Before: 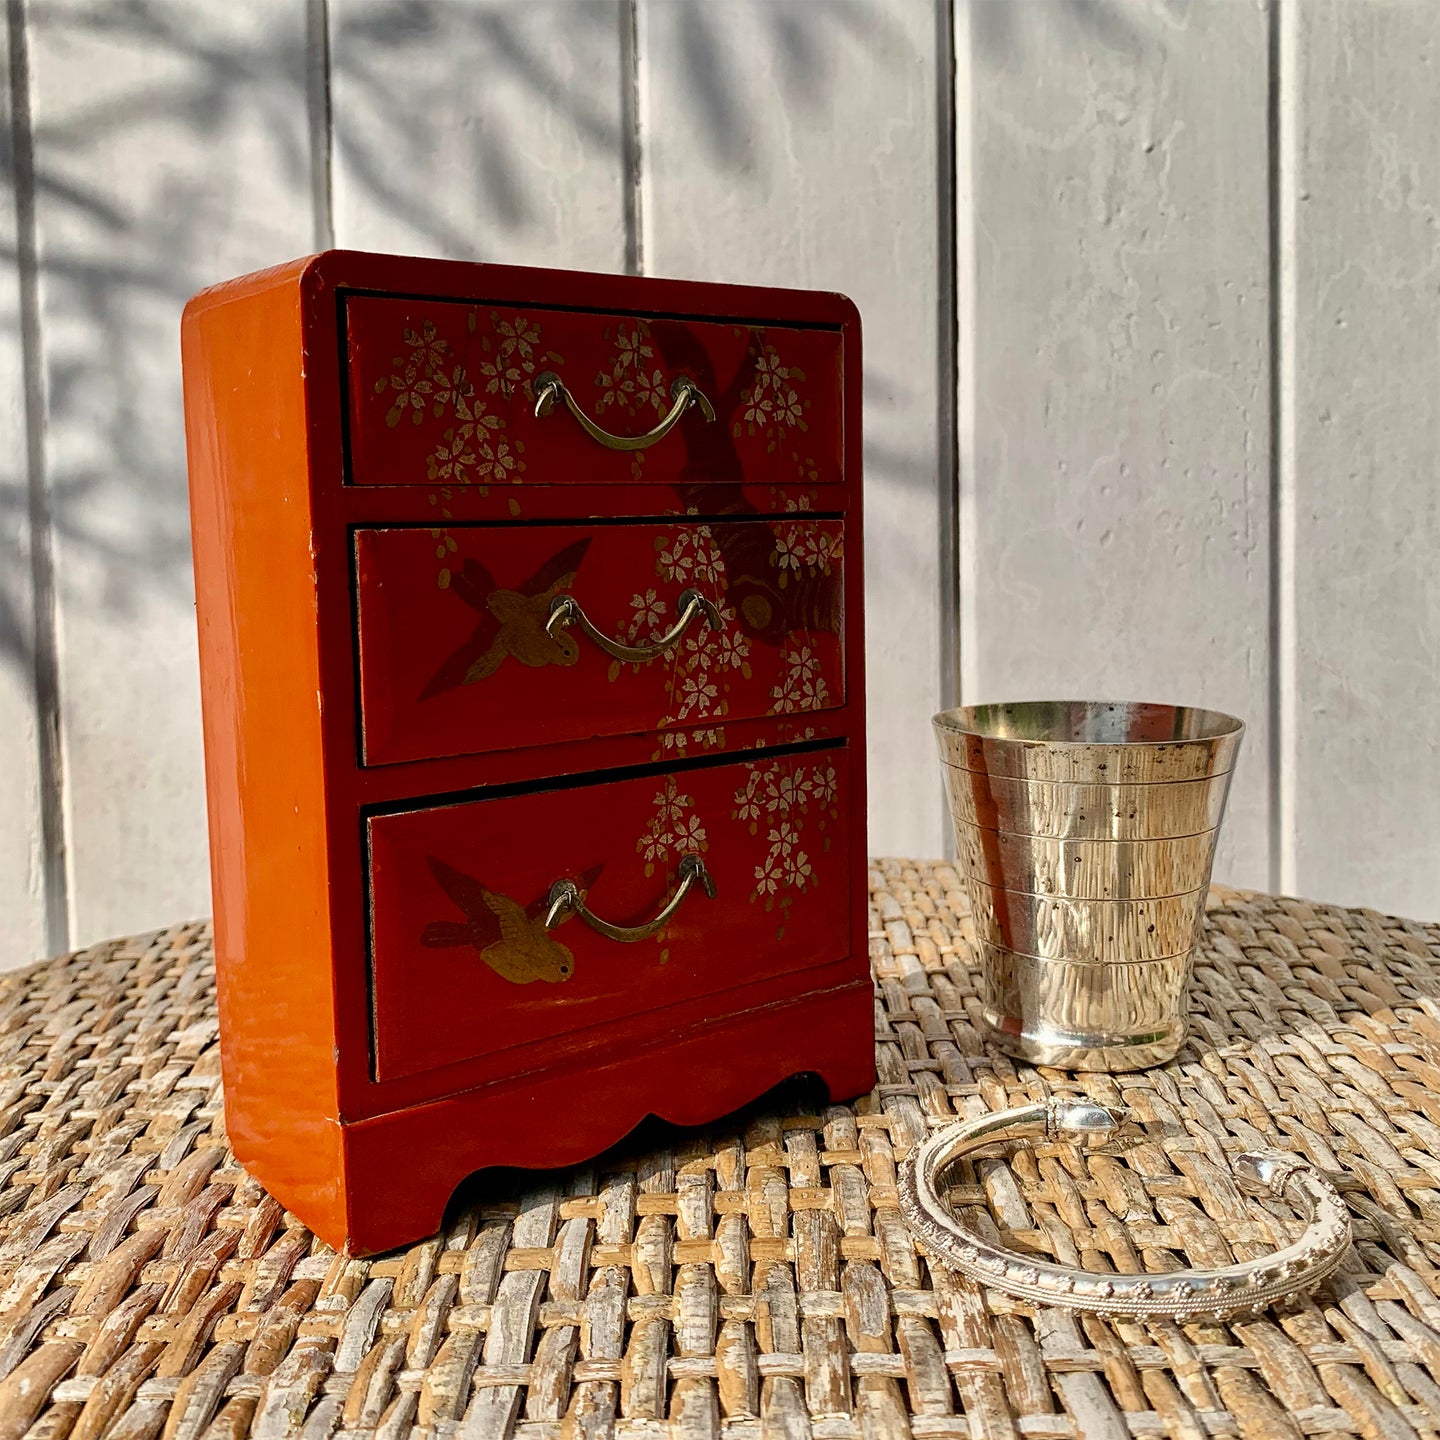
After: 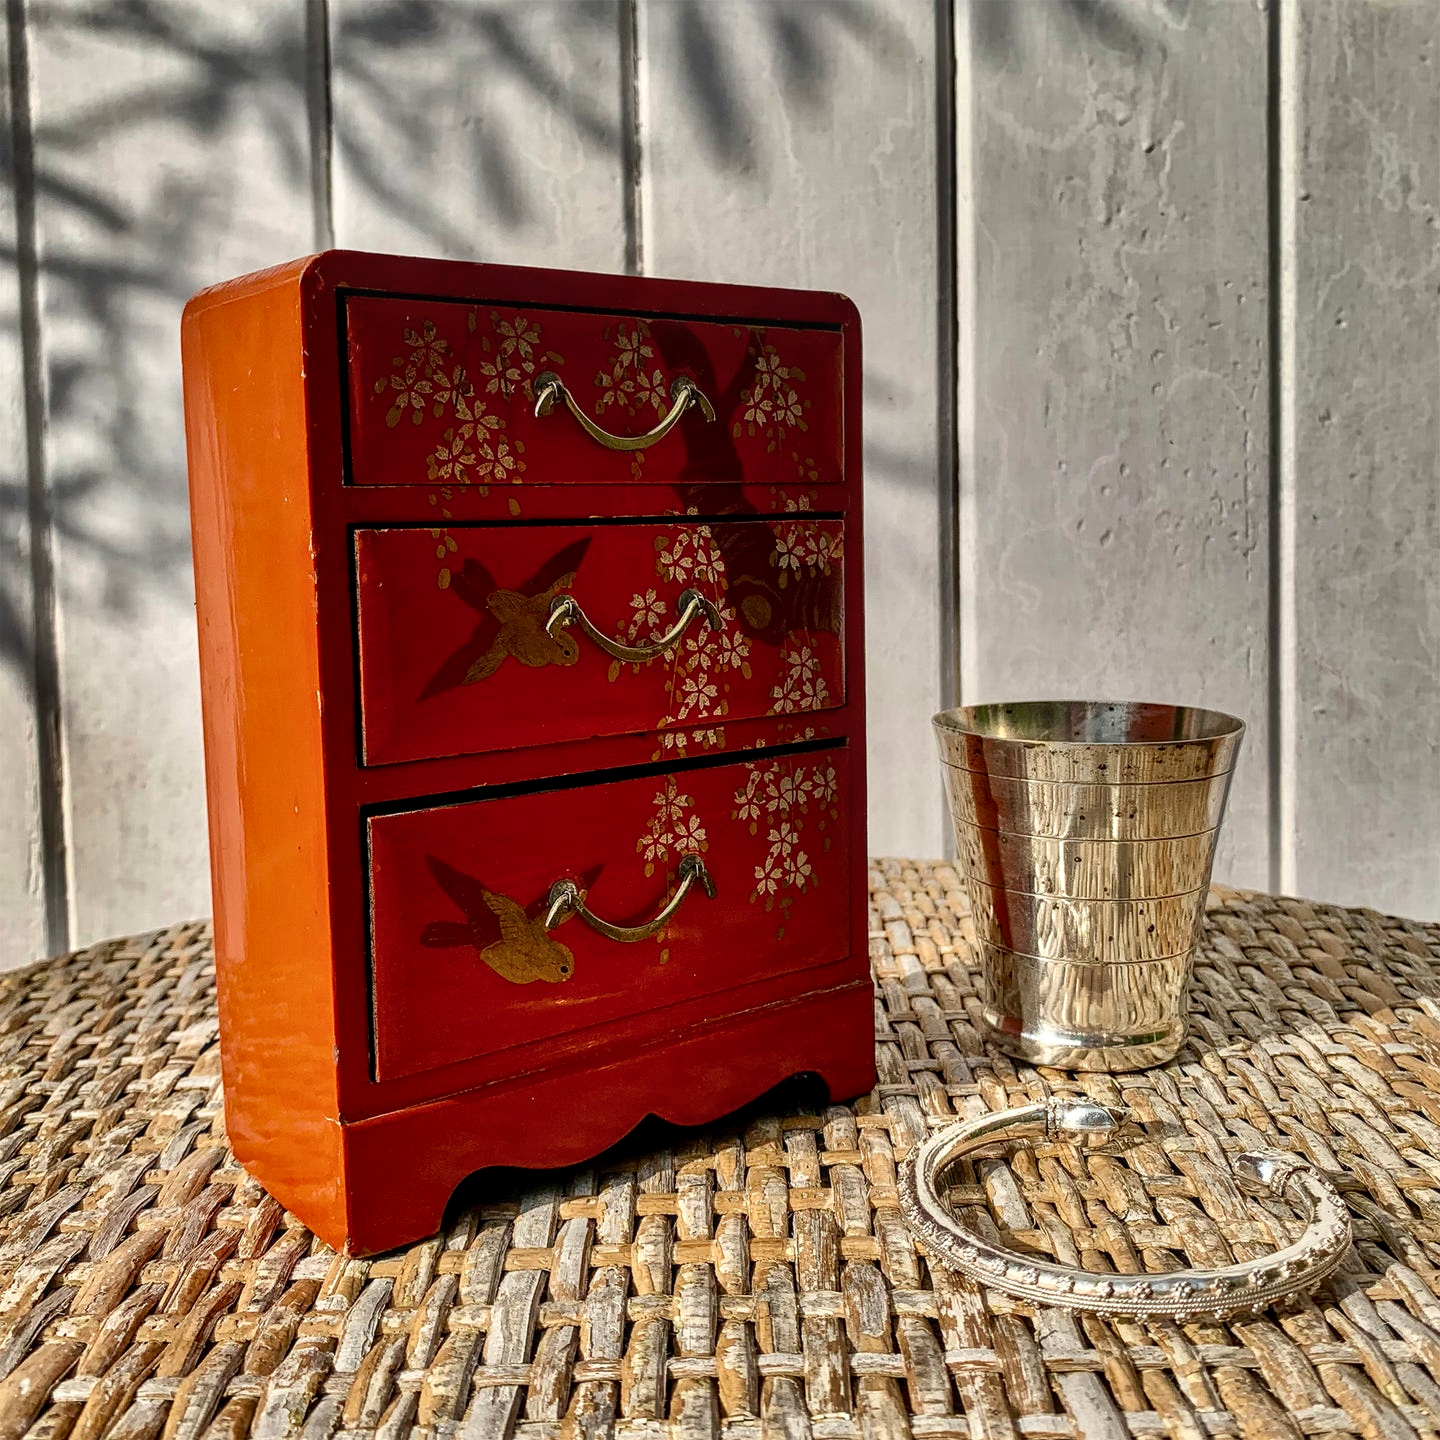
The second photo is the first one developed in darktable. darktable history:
shadows and highlights: white point adjustment 0.1, highlights -70, soften with gaussian
local contrast: on, module defaults
tone curve: curves: ch0 [(0, 0) (0.08, 0.069) (0.4, 0.391) (0.6, 0.609) (0.92, 0.93) (1, 1)], color space Lab, independent channels, preserve colors none
